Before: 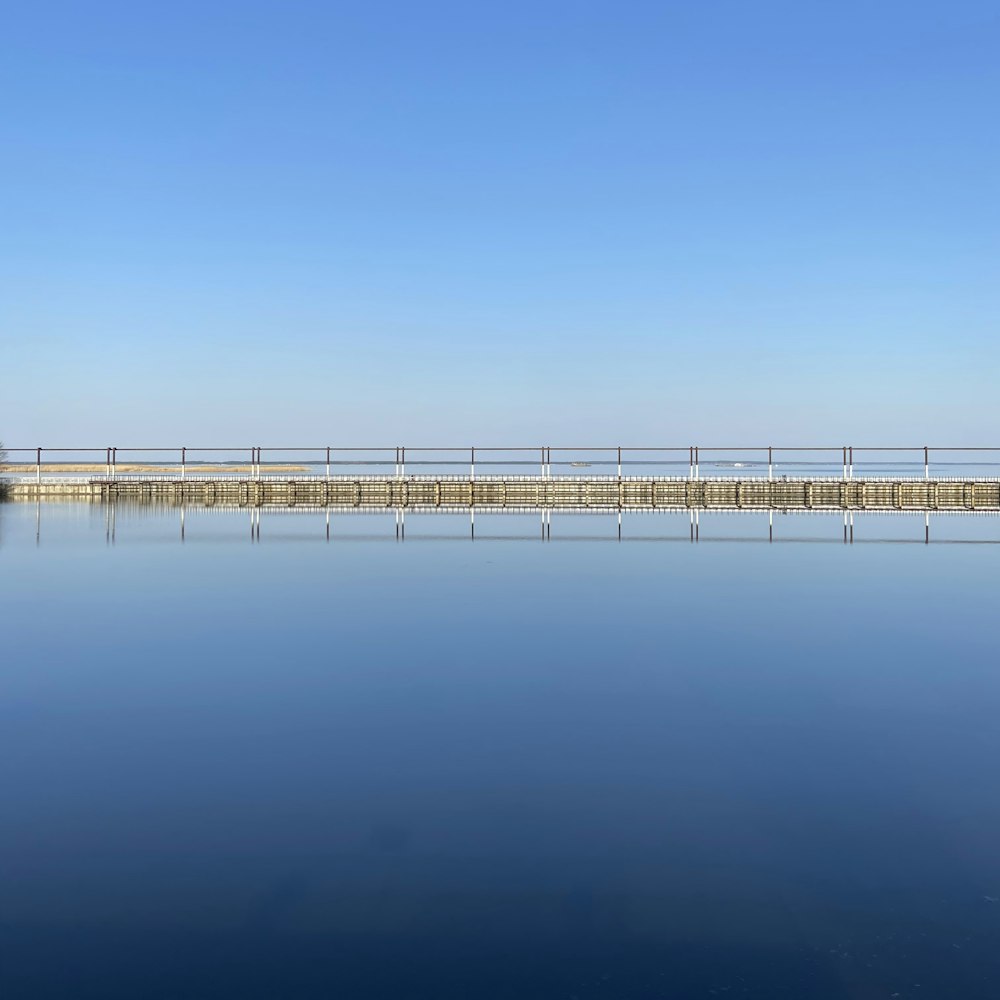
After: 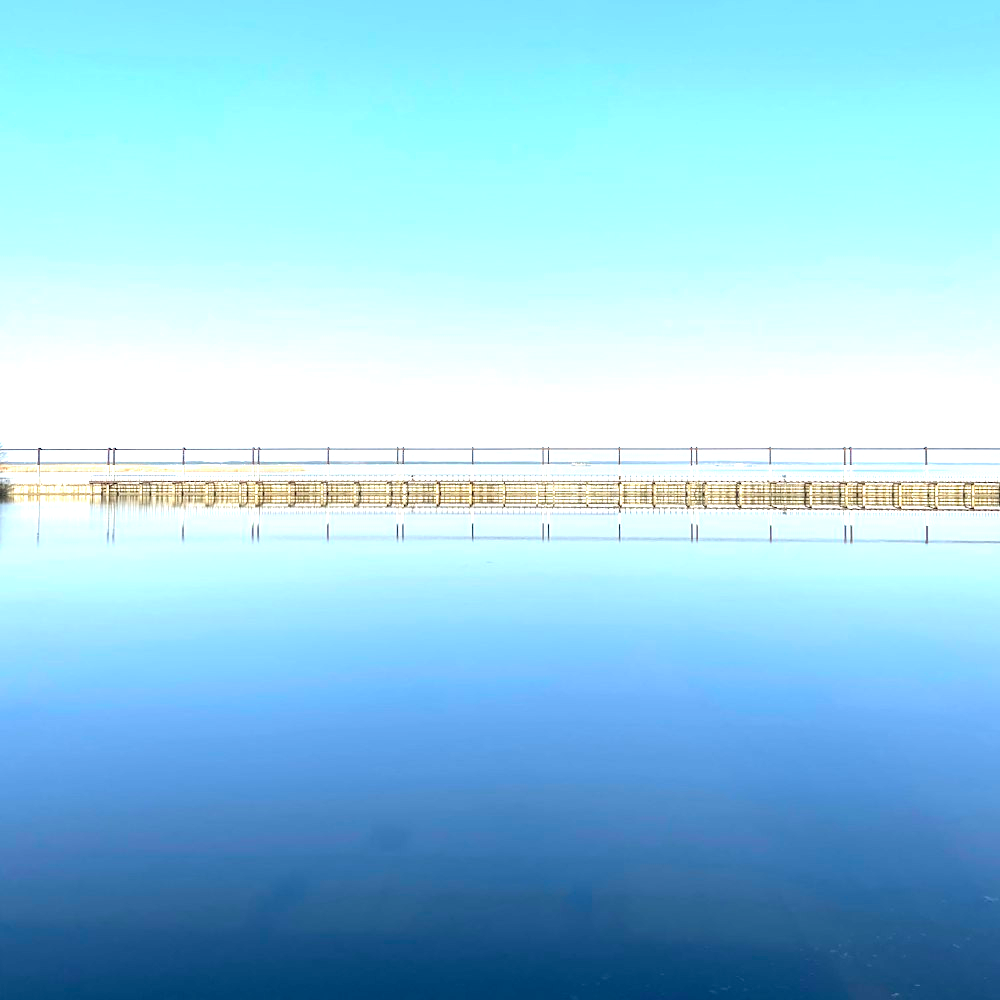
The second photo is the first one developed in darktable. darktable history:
exposure: black level correction 0, exposure 1.391 EV, compensate highlight preservation false
